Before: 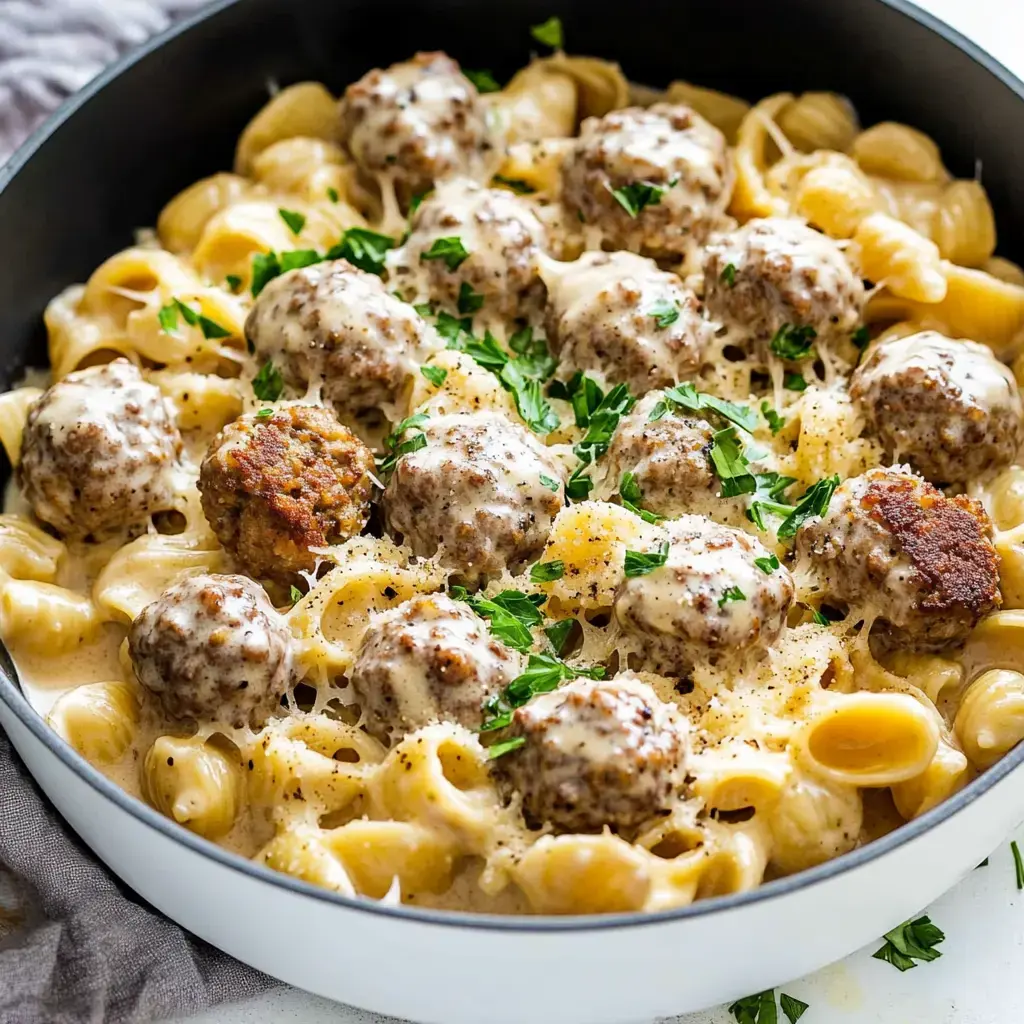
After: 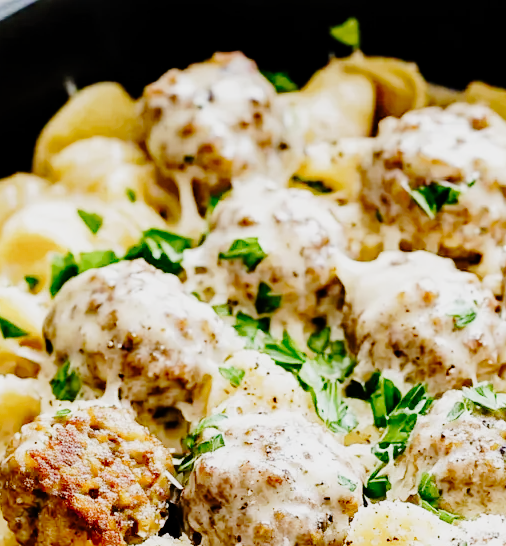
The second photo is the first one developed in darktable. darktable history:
tone curve: curves: ch0 [(0, 0) (0.003, 0.002) (0.011, 0.007) (0.025, 0.016) (0.044, 0.027) (0.069, 0.045) (0.1, 0.077) (0.136, 0.114) (0.177, 0.166) (0.224, 0.241) (0.277, 0.328) (0.335, 0.413) (0.399, 0.498) (0.468, 0.572) (0.543, 0.638) (0.623, 0.711) (0.709, 0.786) (0.801, 0.853) (0.898, 0.929) (1, 1)], preserve colors none
crop: left 19.791%, right 30.492%, bottom 46.298%
filmic rgb: black relative exposure -7.65 EV, white relative exposure 4.56 EV, hardness 3.61, preserve chrominance no, color science v3 (2019), use custom middle-gray values true
exposure: exposure 0.497 EV, compensate highlight preservation false
